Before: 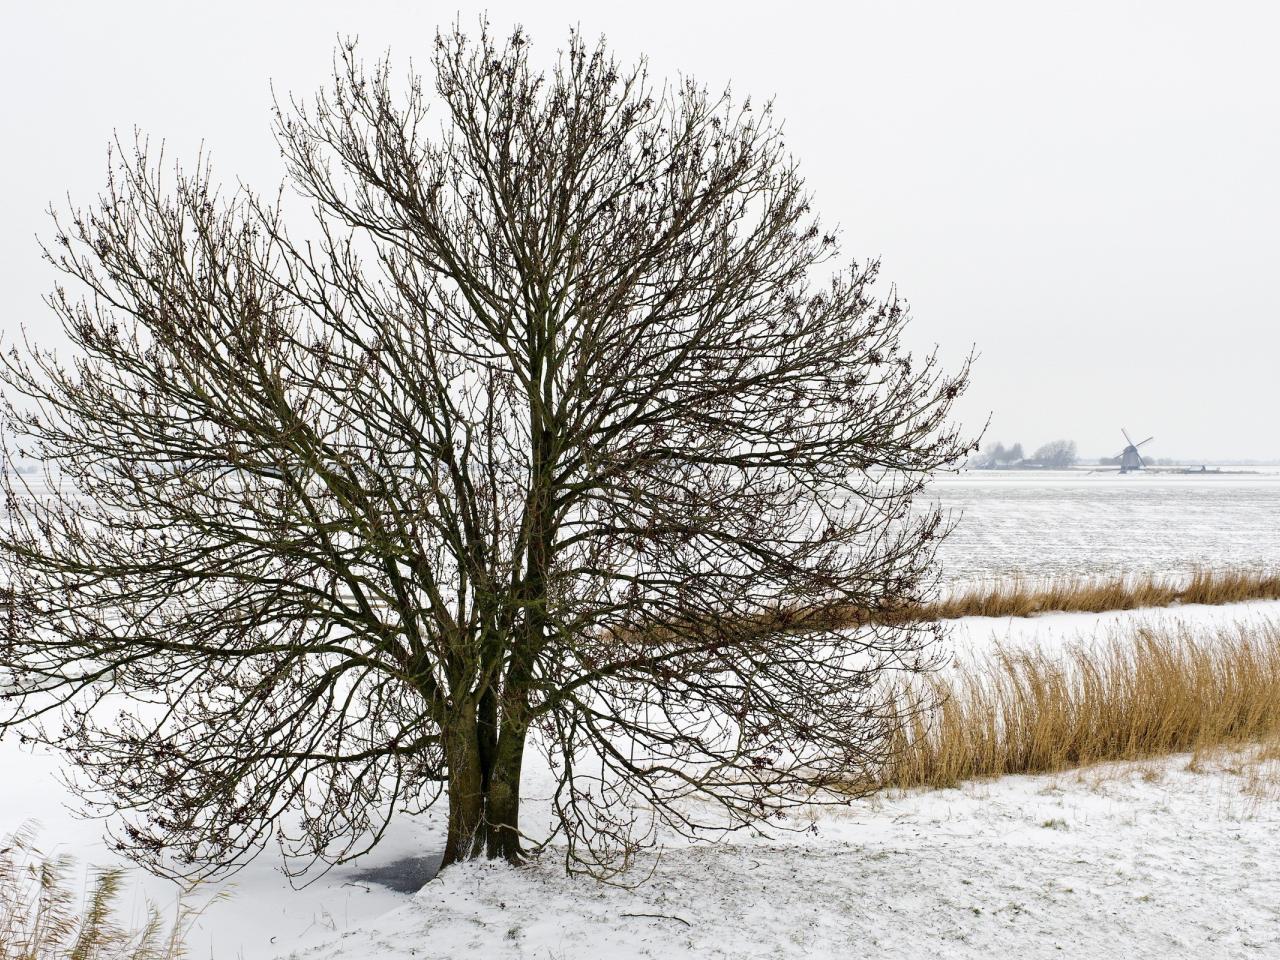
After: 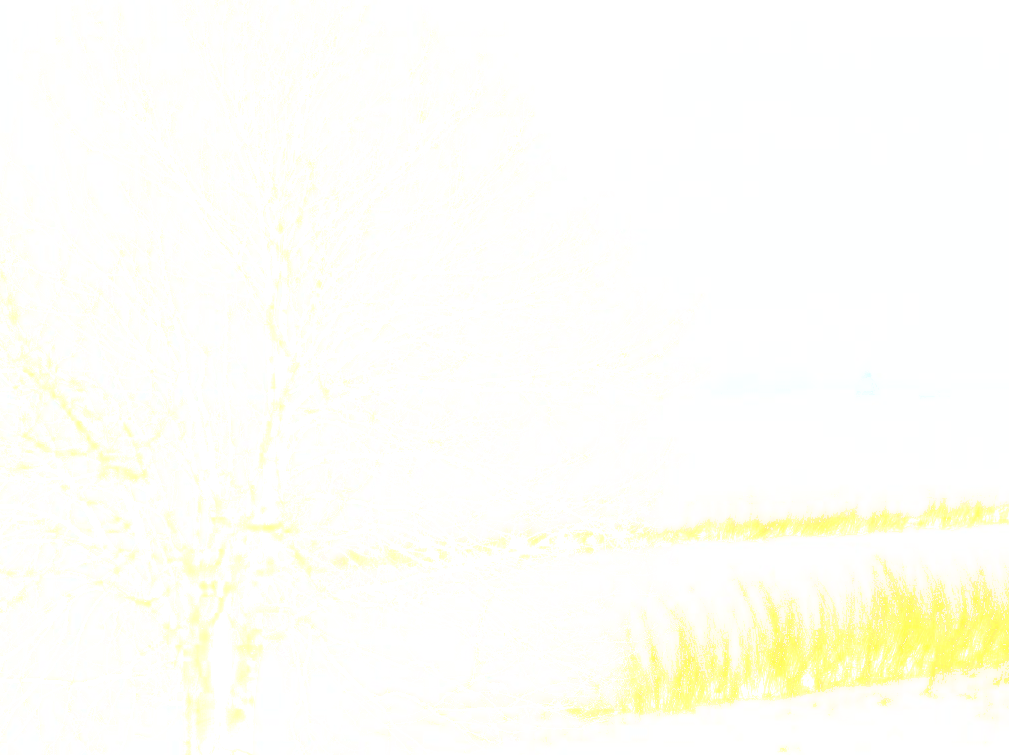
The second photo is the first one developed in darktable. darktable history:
tone equalizer: -8 EV 0.25 EV, -7 EV 0.417 EV, -6 EV 0.417 EV, -5 EV 0.25 EV, -3 EV -0.25 EV, -2 EV -0.417 EV, -1 EV -0.417 EV, +0 EV -0.25 EV, edges refinement/feathering 500, mask exposure compensation -1.57 EV, preserve details guided filter
exposure: black level correction 0.001, exposure 2 EV, compensate highlight preservation false
crop and rotate: left 20.74%, top 7.912%, right 0.375%, bottom 13.378%
tone curve: curves: ch0 [(0, 0) (0.093, 0.104) (0.226, 0.291) (0.327, 0.431) (0.471, 0.648) (0.759, 0.926) (1, 1)], color space Lab, linked channels, preserve colors none
shadows and highlights: low approximation 0.01, soften with gaussian
bloom: size 85%, threshold 5%, strength 85%
